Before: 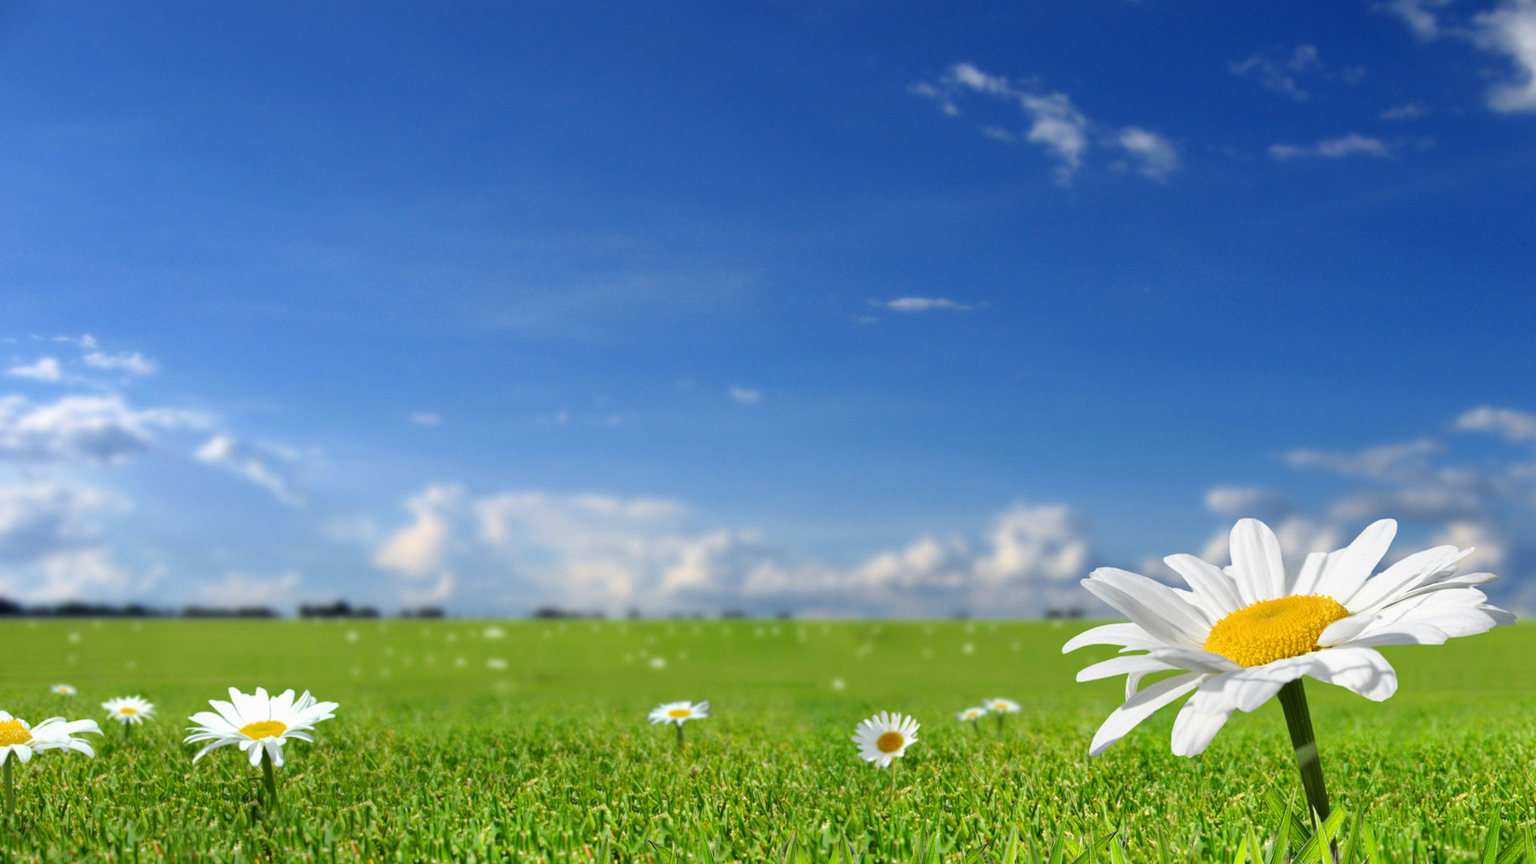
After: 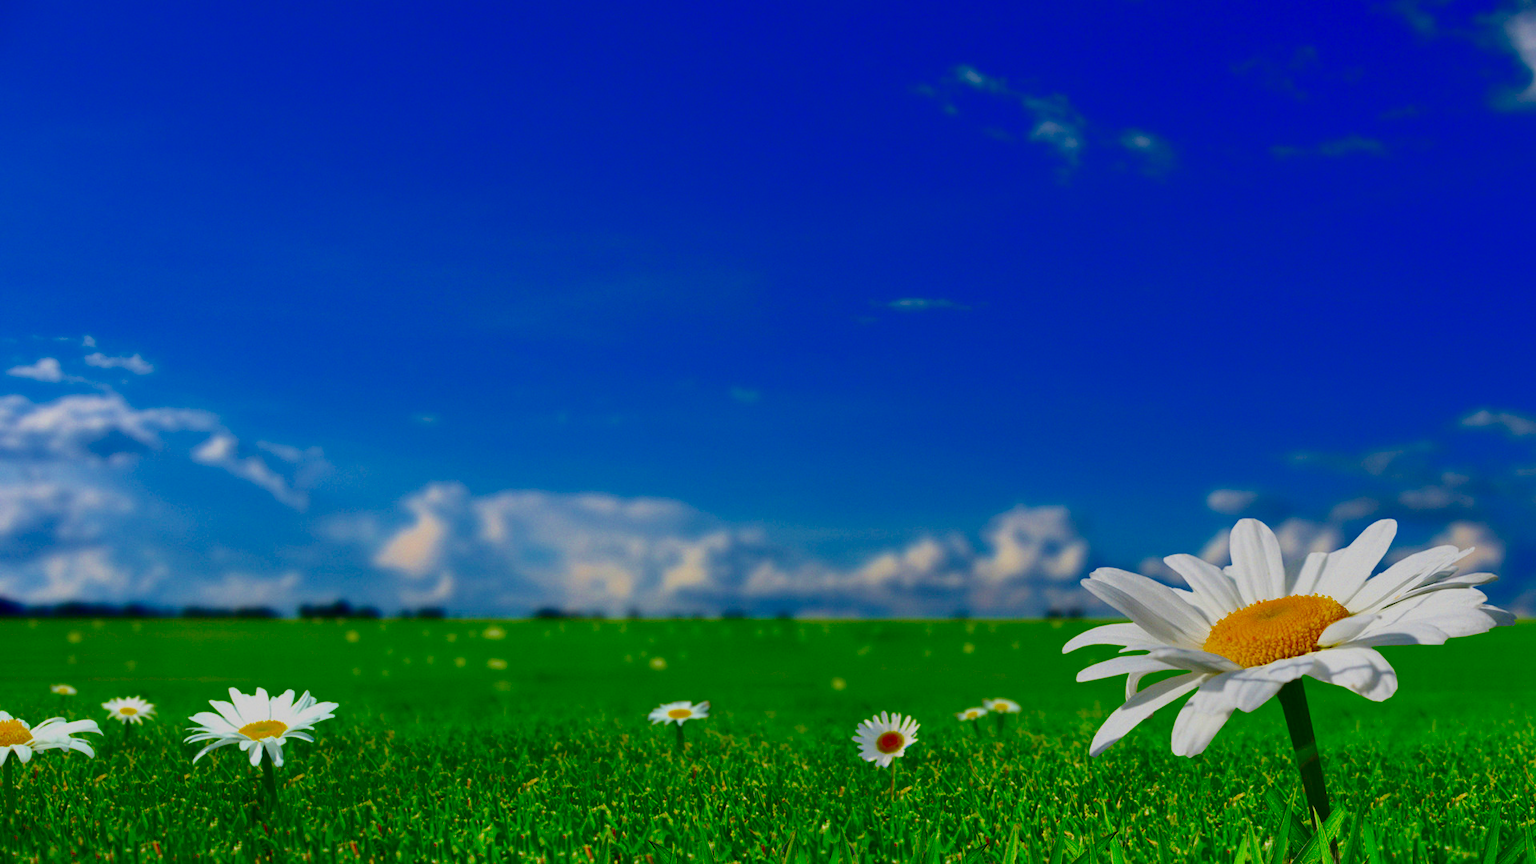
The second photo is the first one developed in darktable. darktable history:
contrast brightness saturation: brightness -0.992, saturation 0.983
velvia: strength 26.61%
exposure: black level correction 0, exposure 1.2 EV, compensate exposure bias true, compensate highlight preservation false
filmic rgb: black relative exposure -8.75 EV, white relative exposure 4.98 EV, threshold 5.94 EV, target black luminance 0%, hardness 3.79, latitude 66.25%, contrast 0.828, shadows ↔ highlights balance 19.36%, enable highlight reconstruction true
